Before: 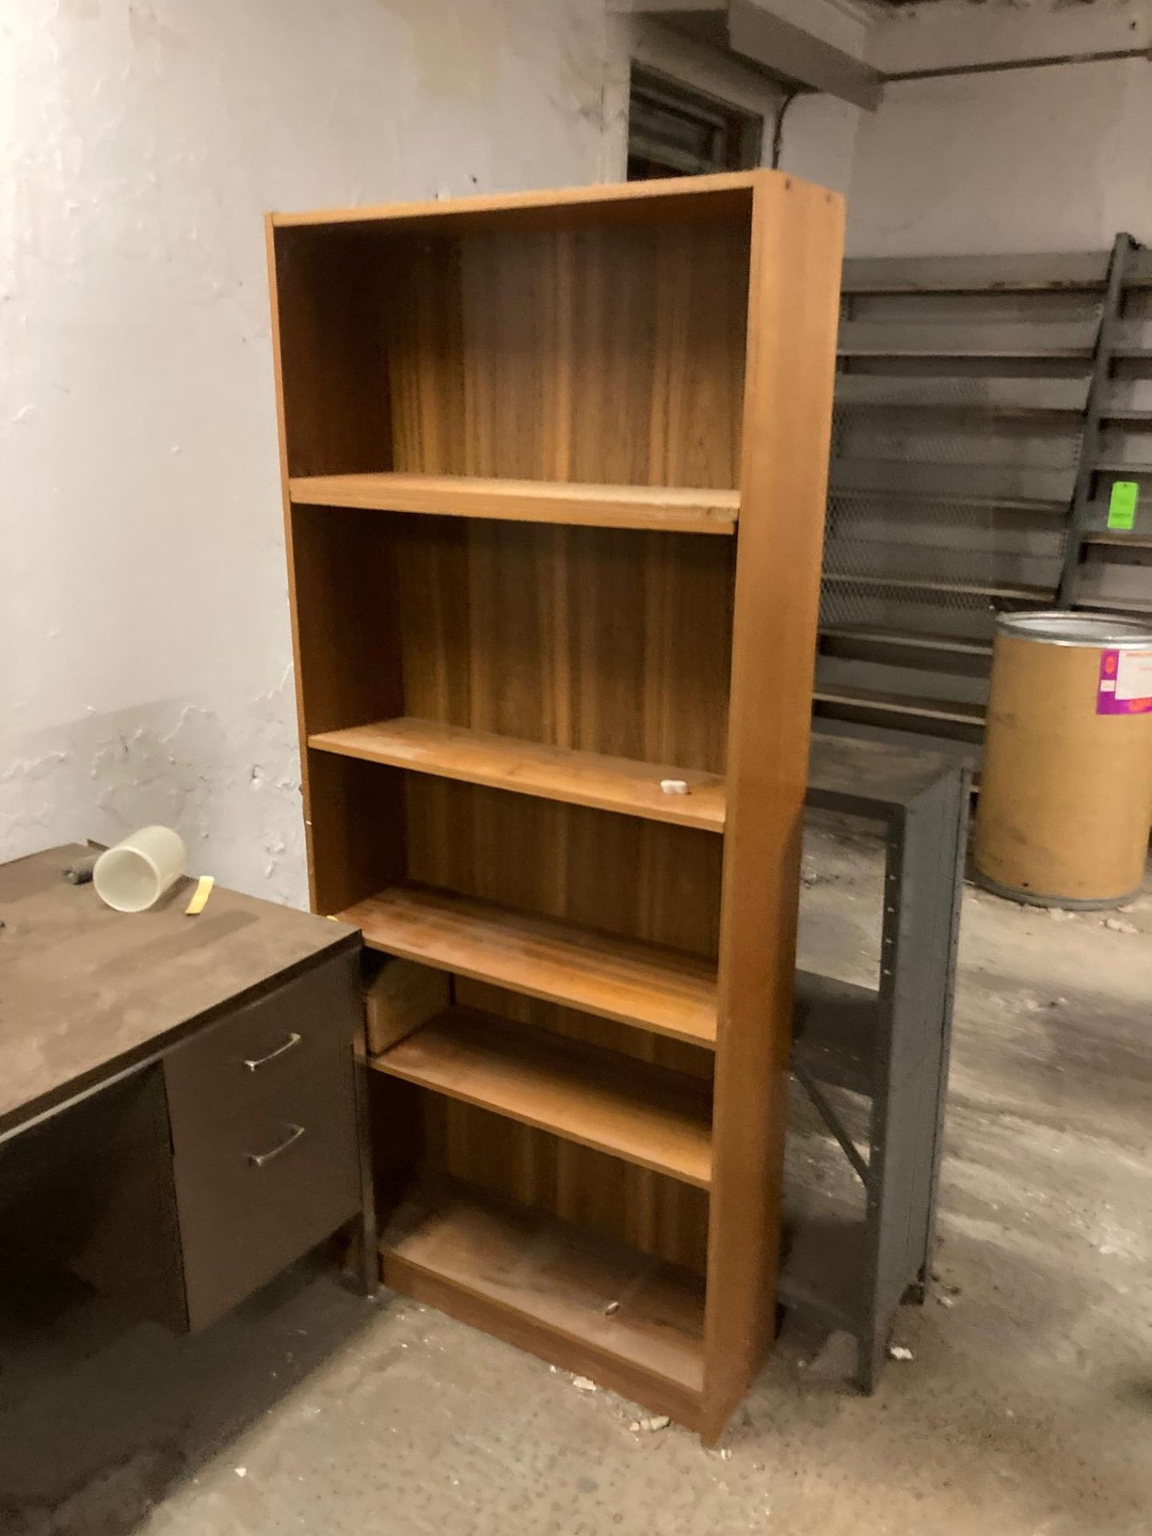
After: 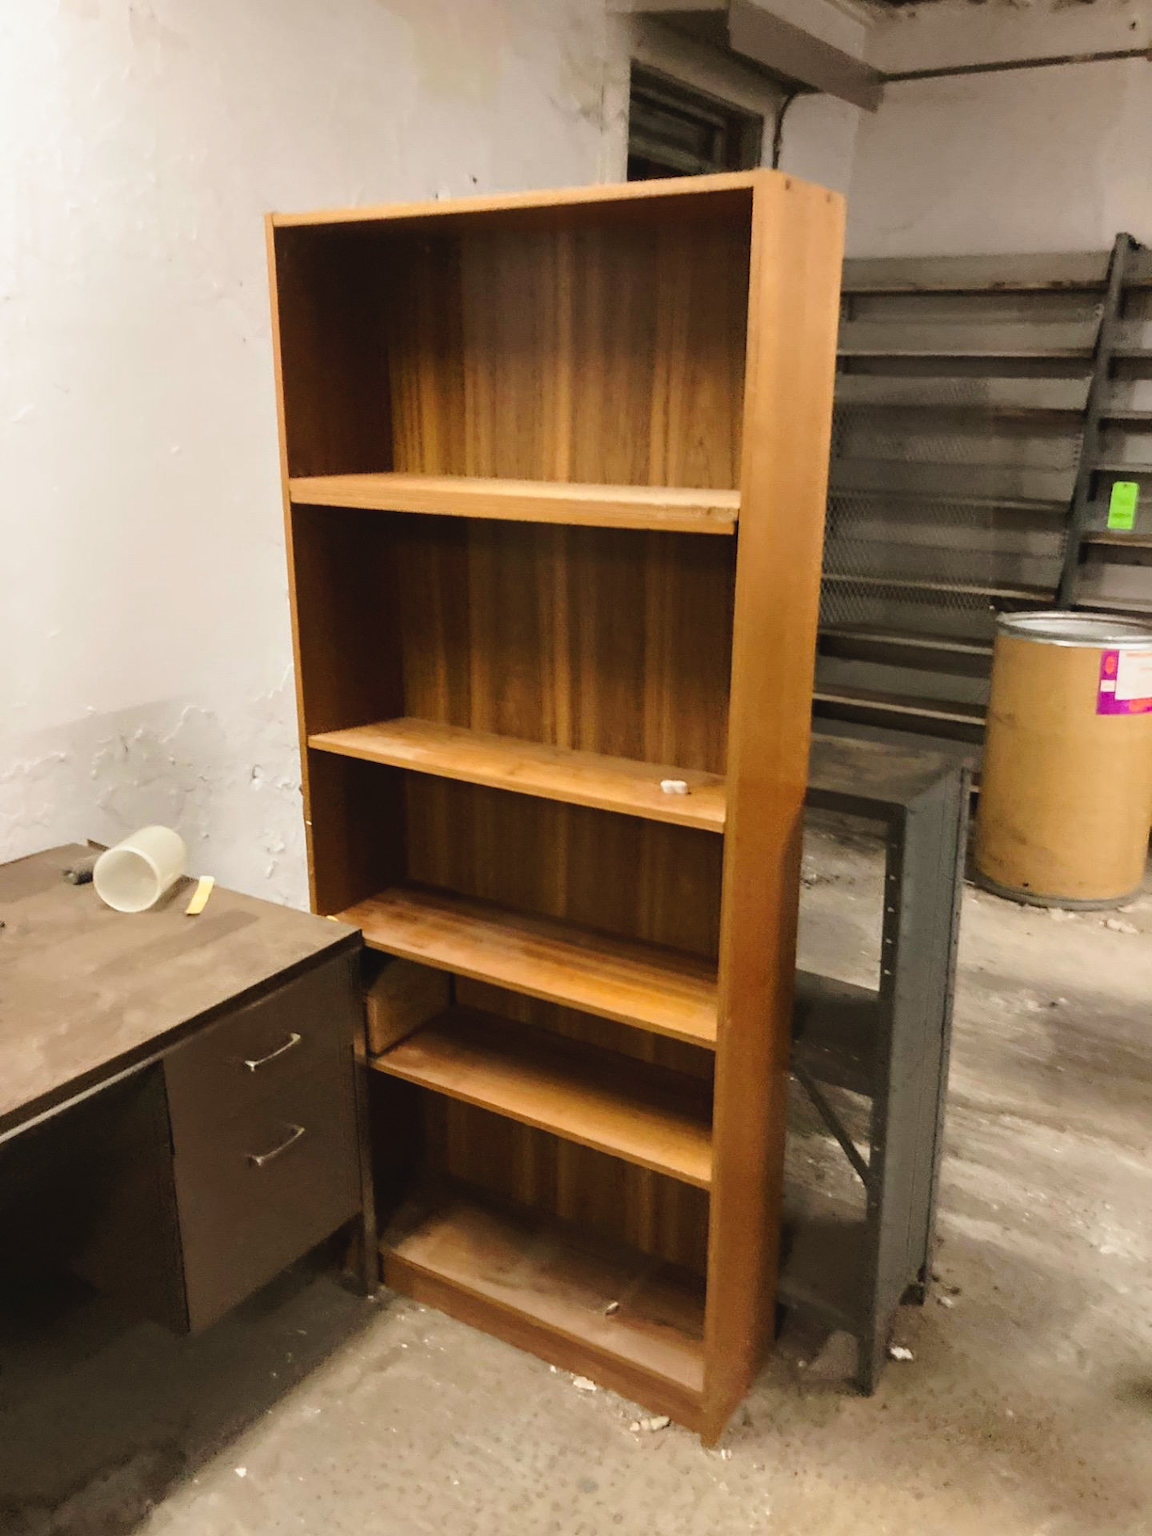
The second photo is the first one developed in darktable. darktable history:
tone curve: curves: ch0 [(0, 0.039) (0.104, 0.103) (0.273, 0.267) (0.448, 0.487) (0.704, 0.761) (0.886, 0.922) (0.994, 0.971)]; ch1 [(0, 0) (0.335, 0.298) (0.446, 0.413) (0.485, 0.487) (0.515, 0.503) (0.566, 0.563) (0.641, 0.655) (1, 1)]; ch2 [(0, 0) (0.314, 0.301) (0.421, 0.411) (0.502, 0.494) (0.528, 0.54) (0.557, 0.559) (0.612, 0.605) (0.722, 0.686) (1, 1)], preserve colors none
